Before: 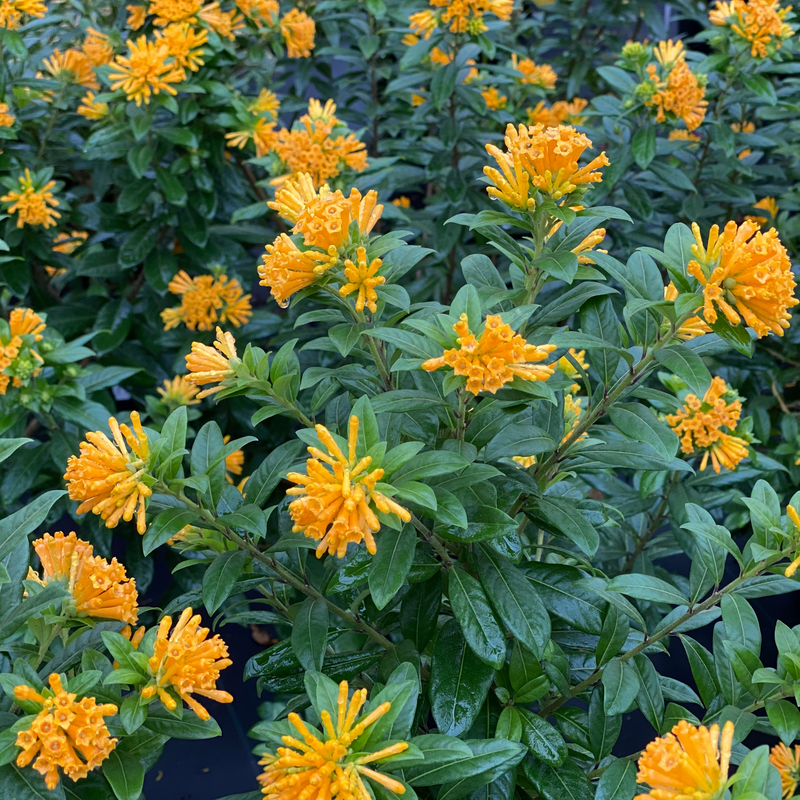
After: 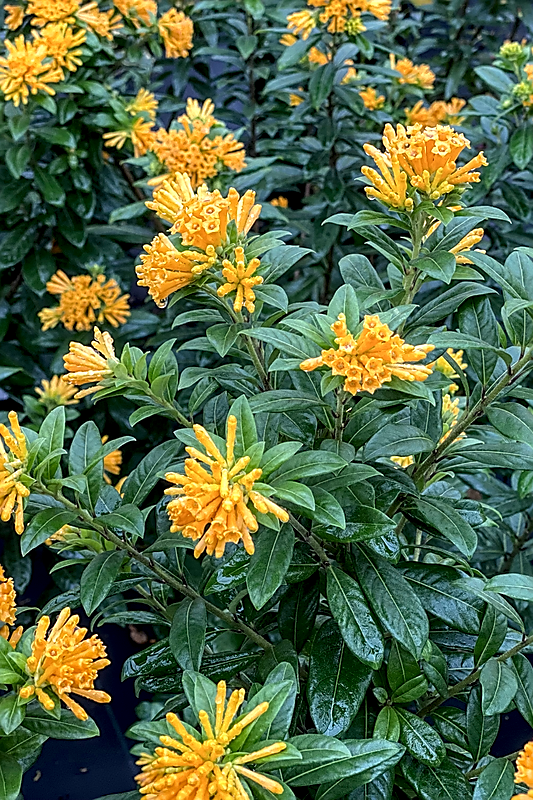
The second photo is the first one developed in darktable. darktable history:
local contrast: highlights 77%, shadows 56%, detail 173%, midtone range 0.424
crop and rotate: left 15.368%, right 17.913%
sharpen: radius 1.365, amount 1.264, threshold 0.807
